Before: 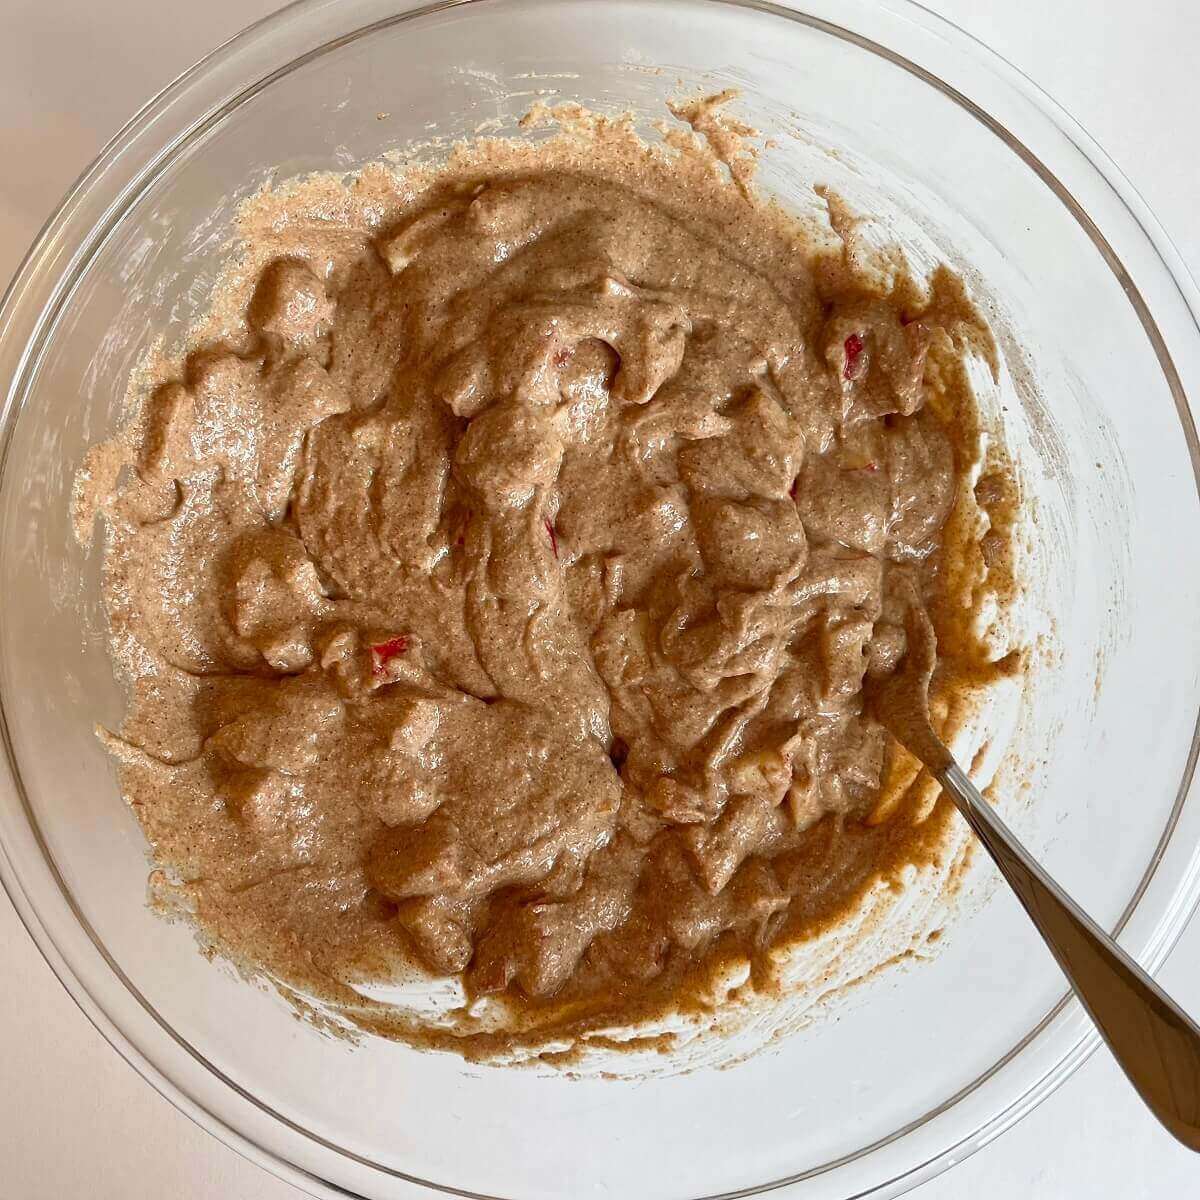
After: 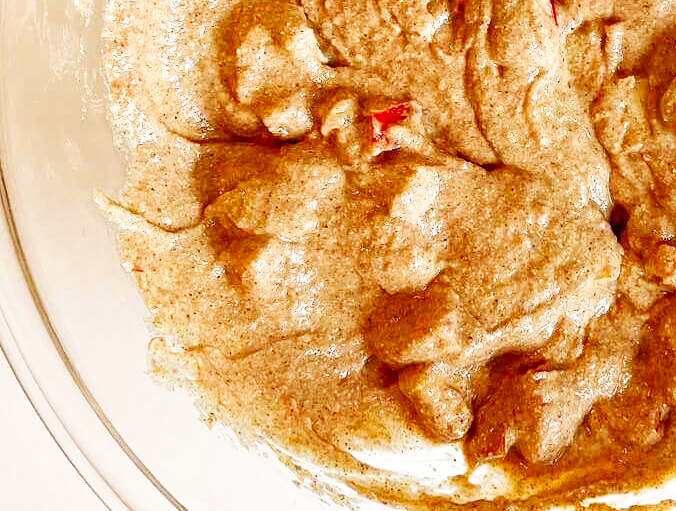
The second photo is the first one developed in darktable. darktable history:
base curve: curves: ch0 [(0, 0.003) (0.001, 0.002) (0.006, 0.004) (0.02, 0.022) (0.048, 0.086) (0.094, 0.234) (0.162, 0.431) (0.258, 0.629) (0.385, 0.8) (0.548, 0.918) (0.751, 0.988) (1, 1)], preserve colors none
crop: top 44.483%, right 43.593%, bottom 12.892%
